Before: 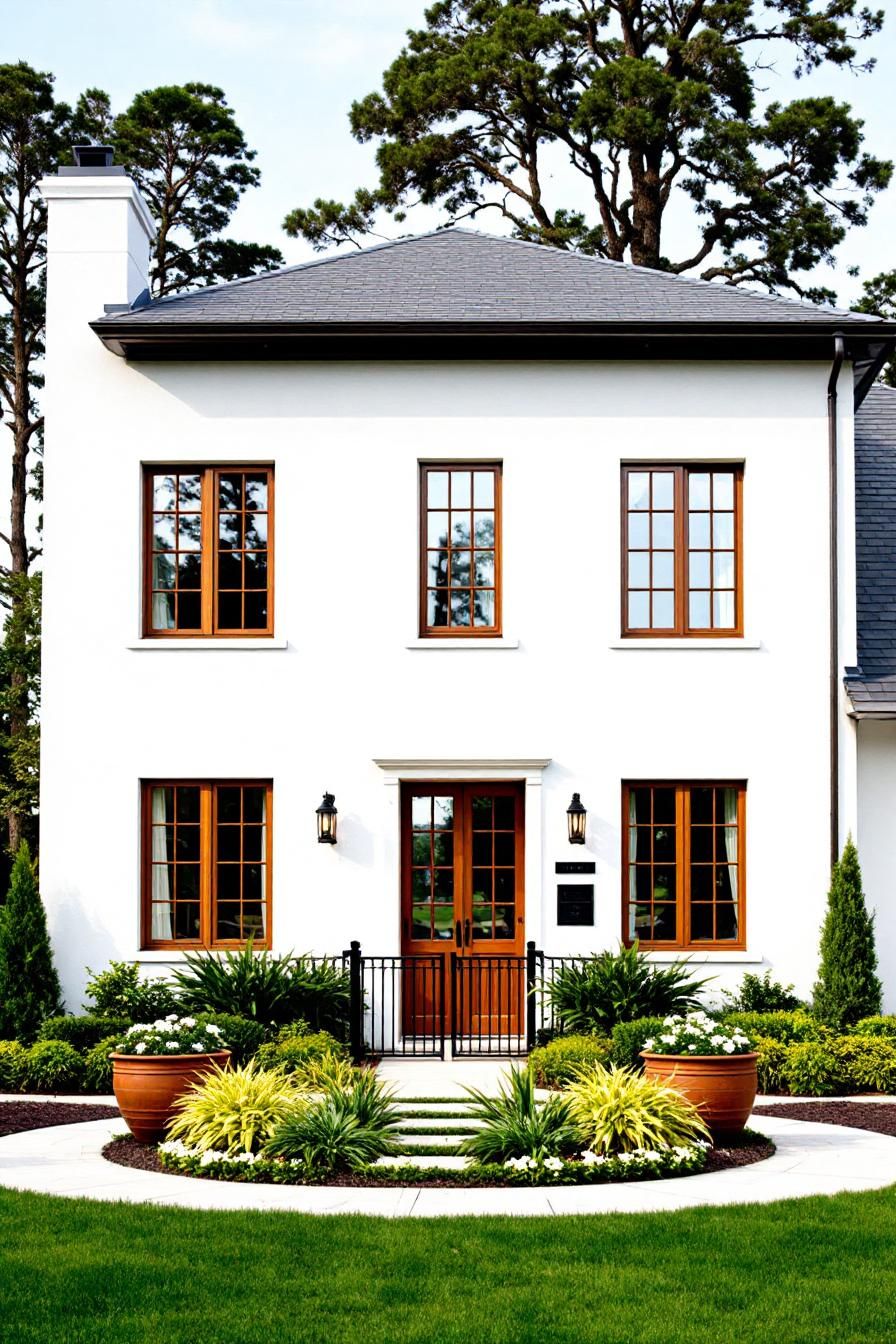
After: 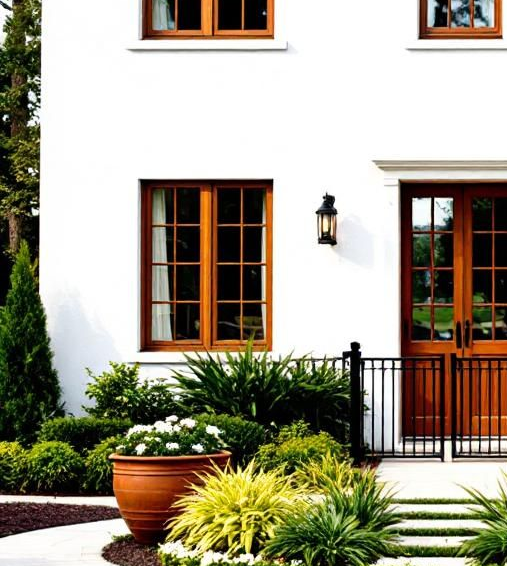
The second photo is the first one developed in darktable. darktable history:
crop: top 44.6%, right 43.385%, bottom 13.283%
